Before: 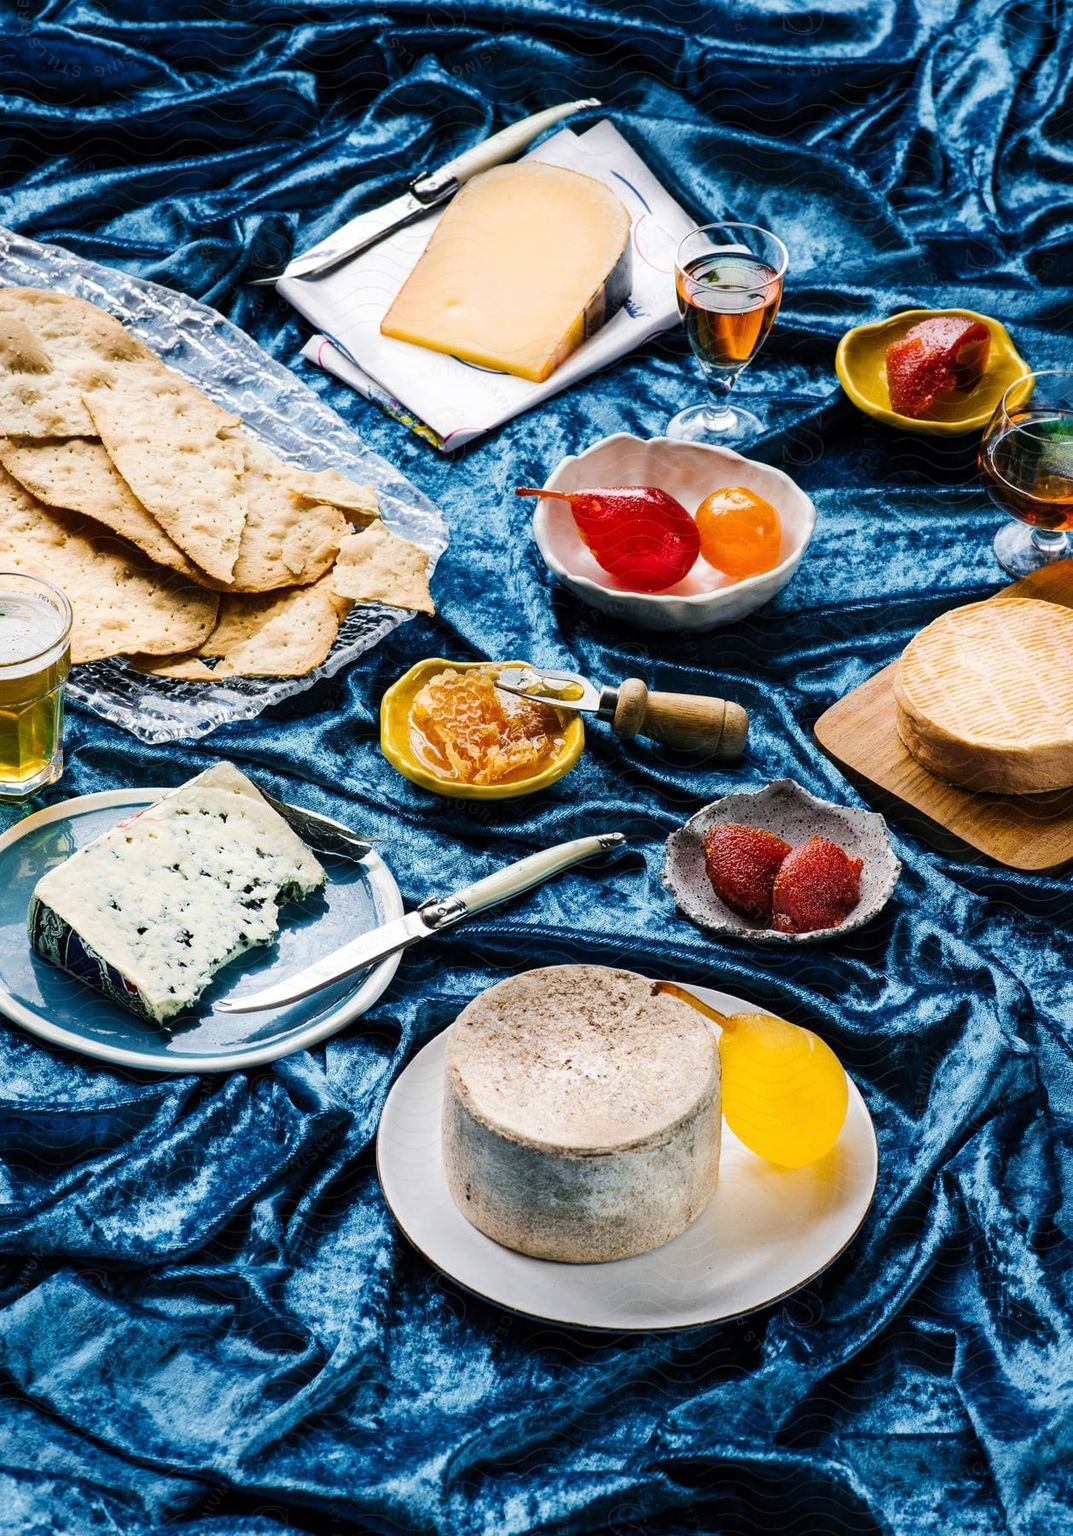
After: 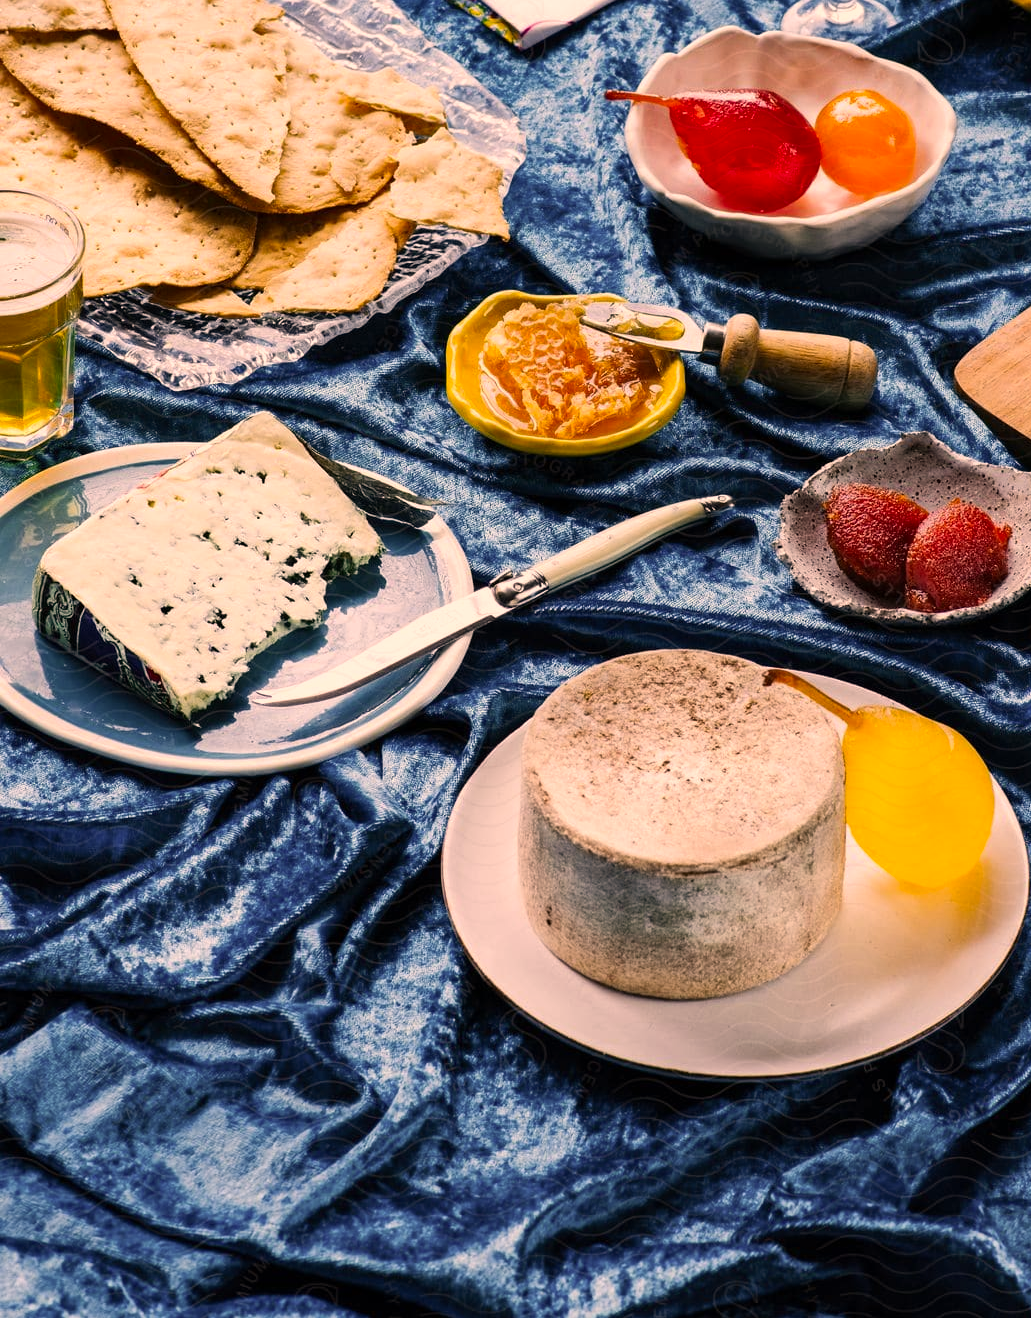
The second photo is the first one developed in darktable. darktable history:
shadows and highlights: shadows 20.74, highlights -36.27, soften with gaussian
crop: top 26.747%, right 18.033%
color correction: highlights a* 17.78, highlights b* 18.38
